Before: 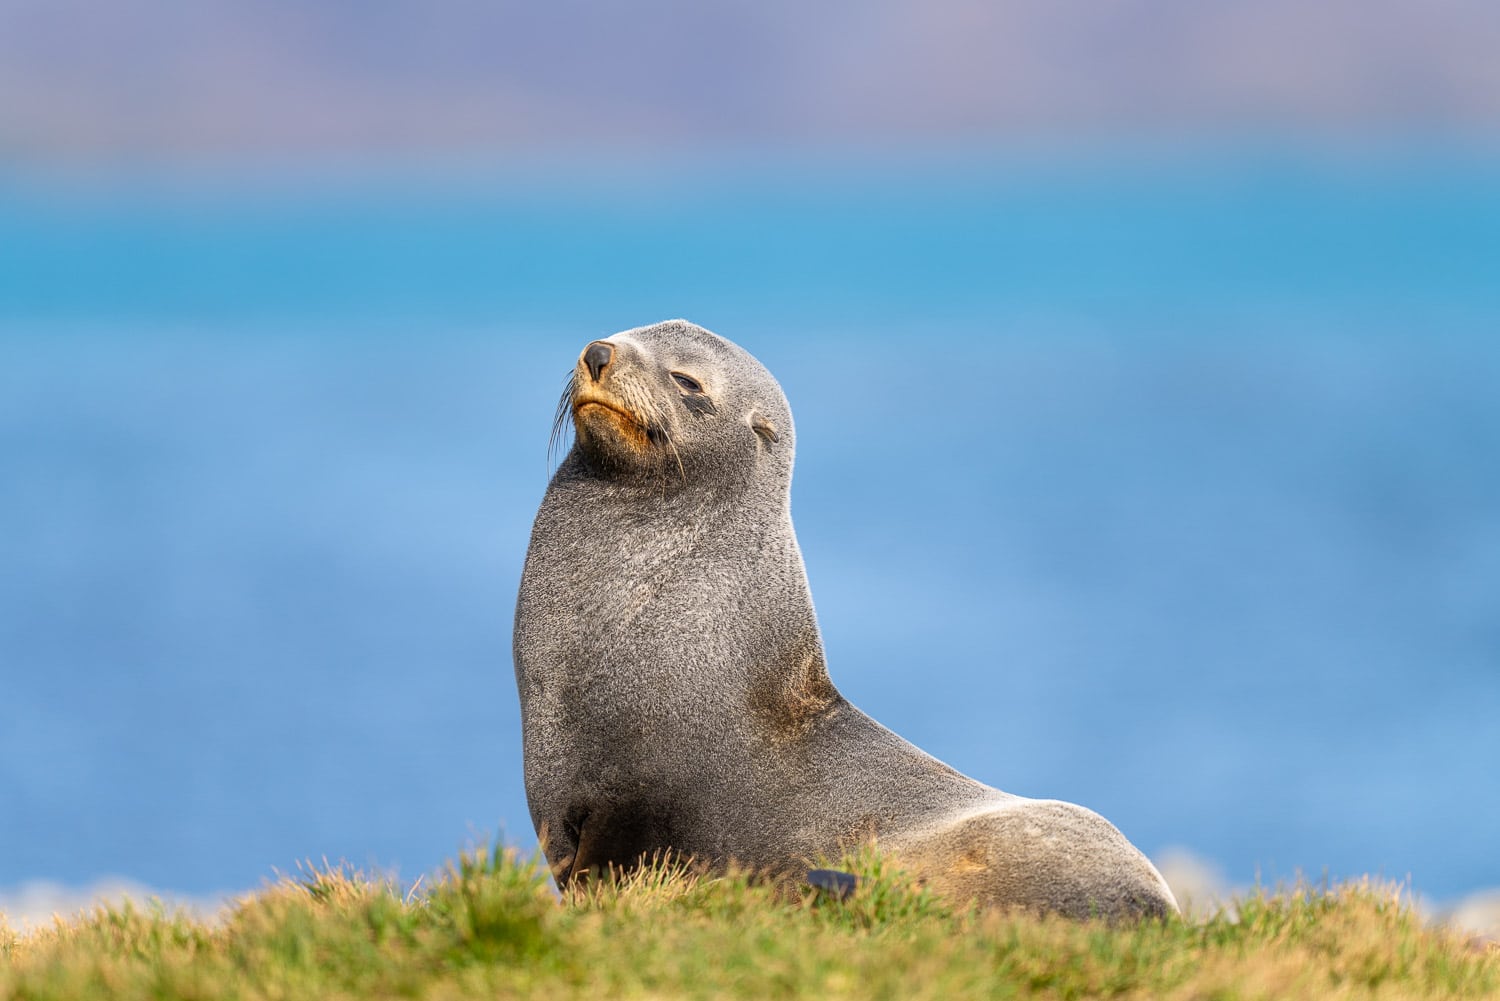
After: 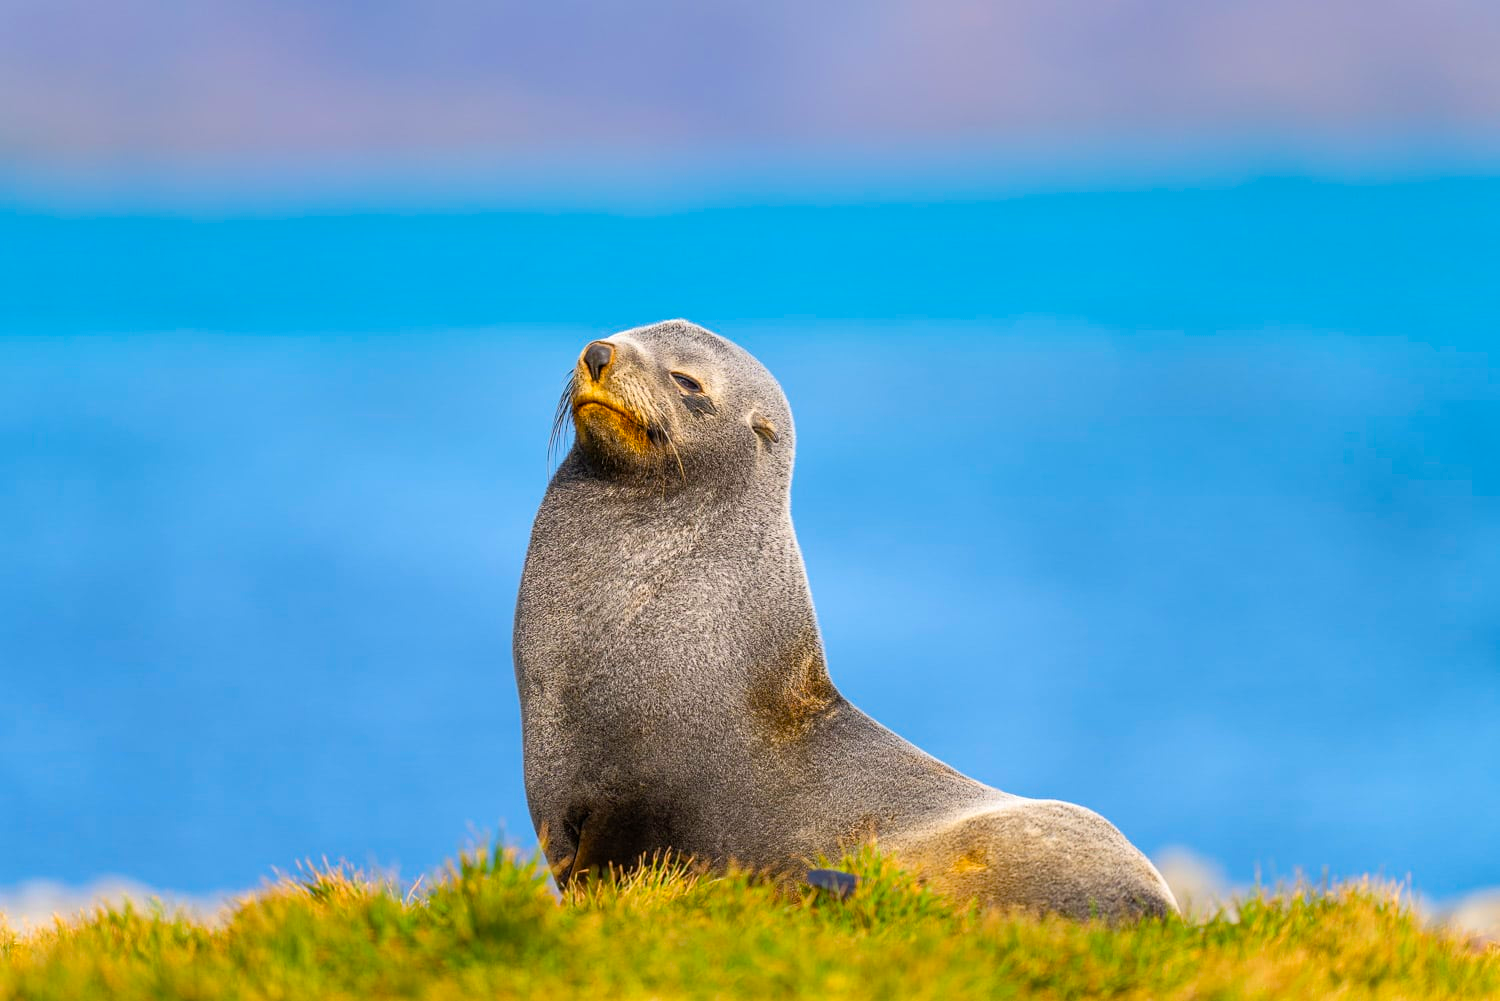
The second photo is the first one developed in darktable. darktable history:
color balance rgb: linear chroma grading › global chroma 15.657%, perceptual saturation grading › global saturation 31.244%, global vibrance 9.854%
